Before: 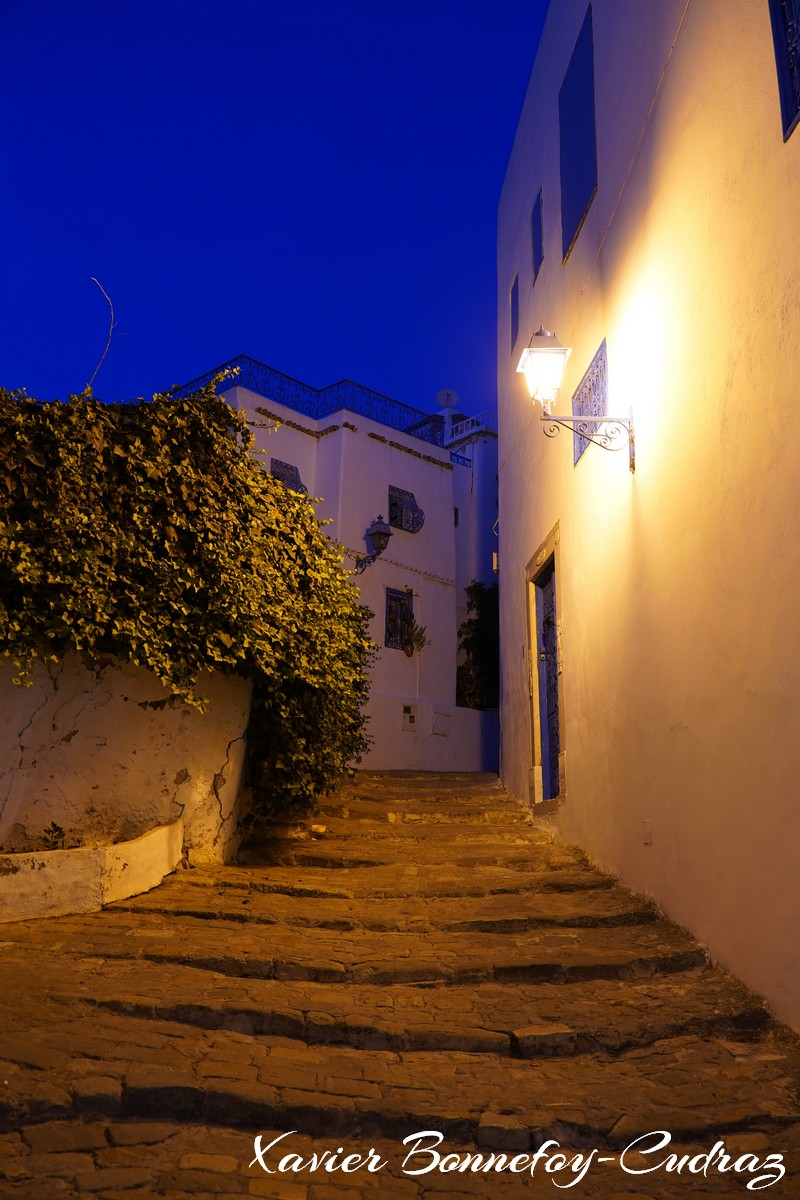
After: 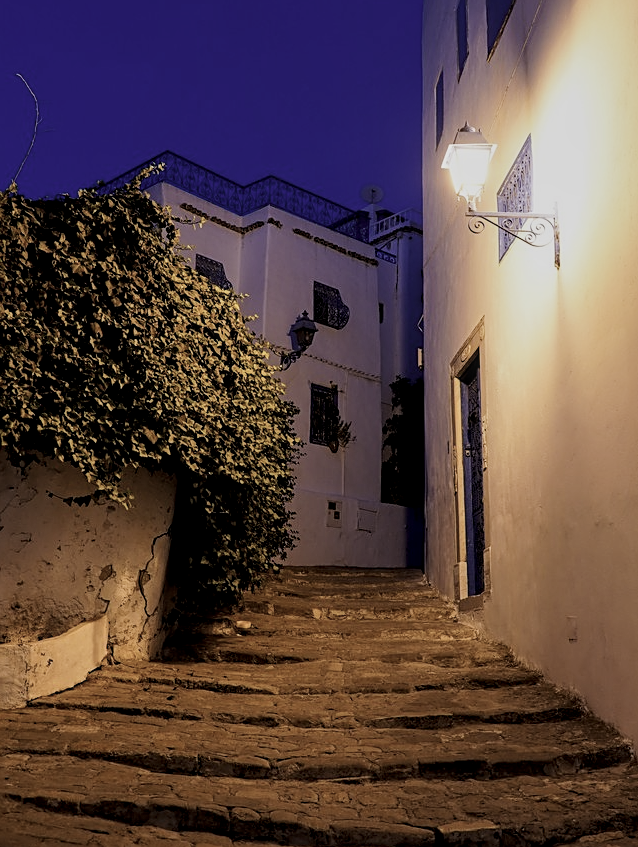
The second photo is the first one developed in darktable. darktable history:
sharpen: on, module defaults
crop: left 9.442%, top 17.007%, right 10.723%, bottom 12.351%
tone equalizer: edges refinement/feathering 500, mask exposure compensation -1.57 EV, preserve details no
contrast brightness saturation: contrast 0.101, saturation -0.373
local contrast: on, module defaults
filmic rgb: black relative exposure -7.65 EV, white relative exposure 4.56 EV, hardness 3.61
